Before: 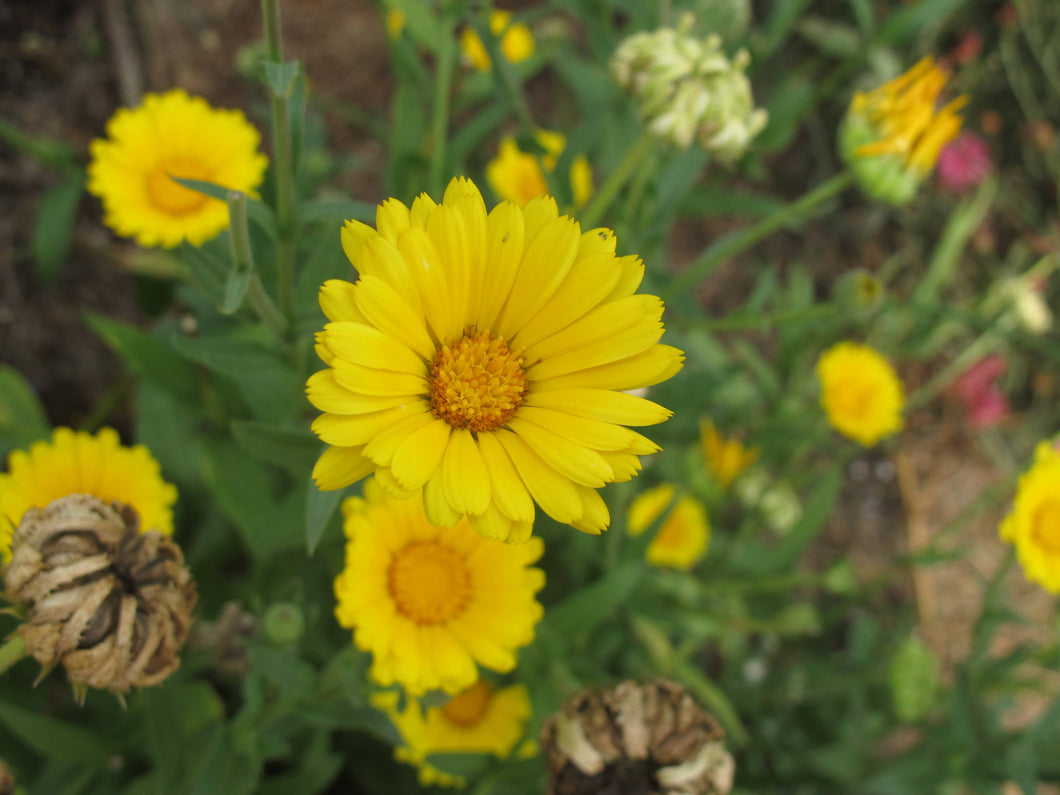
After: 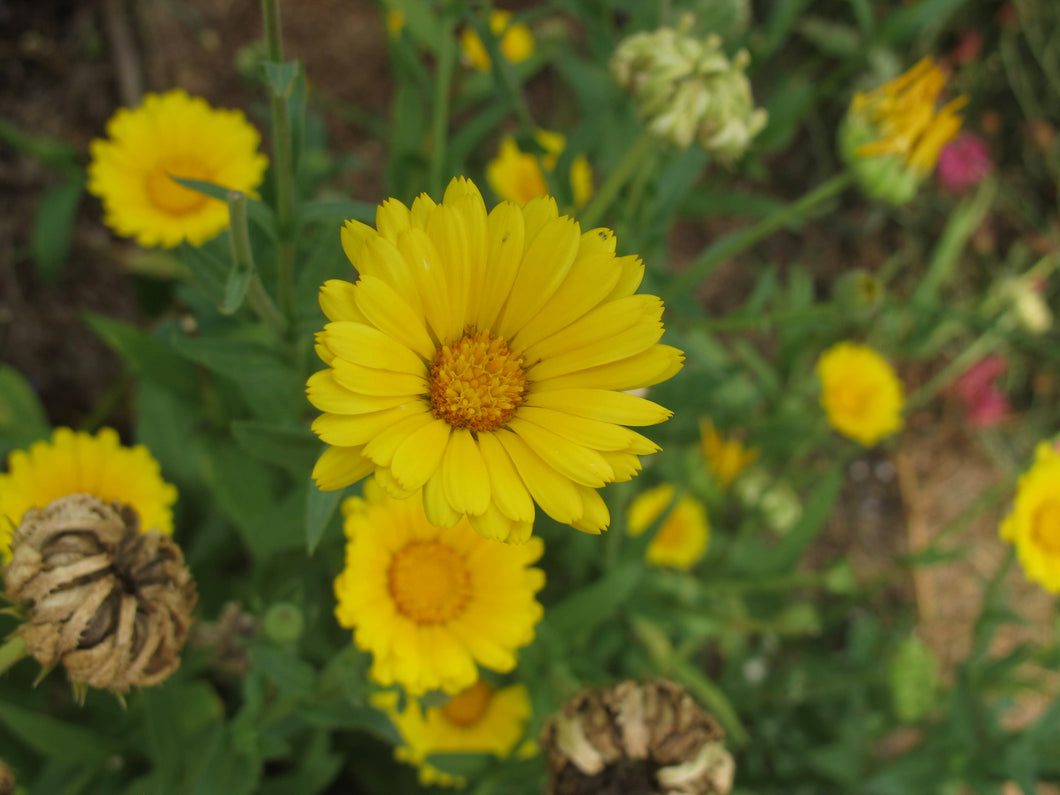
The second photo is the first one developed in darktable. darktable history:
velvia: on, module defaults
graduated density: on, module defaults
